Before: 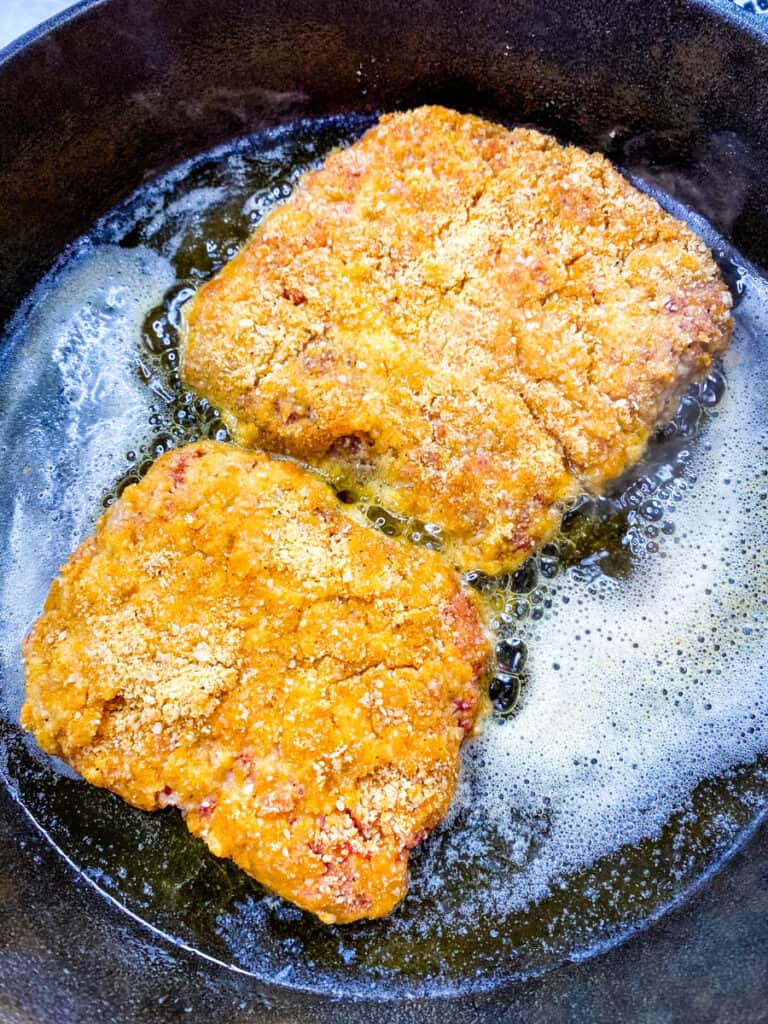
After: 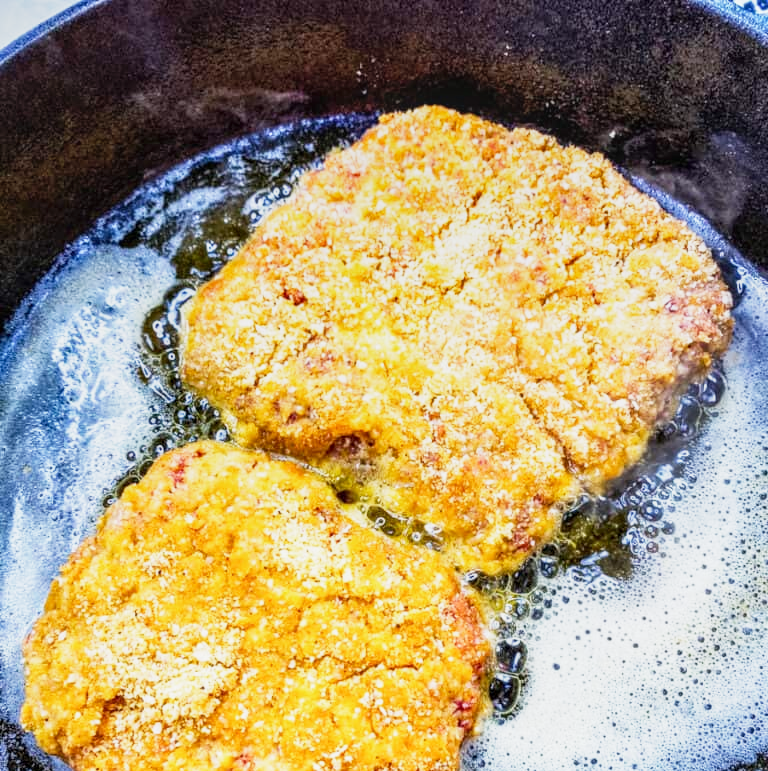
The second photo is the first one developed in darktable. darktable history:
local contrast: on, module defaults
base curve: curves: ch0 [(0, 0) (0.088, 0.125) (0.176, 0.251) (0.354, 0.501) (0.613, 0.749) (1, 0.877)], preserve colors none
crop: bottom 24.611%
